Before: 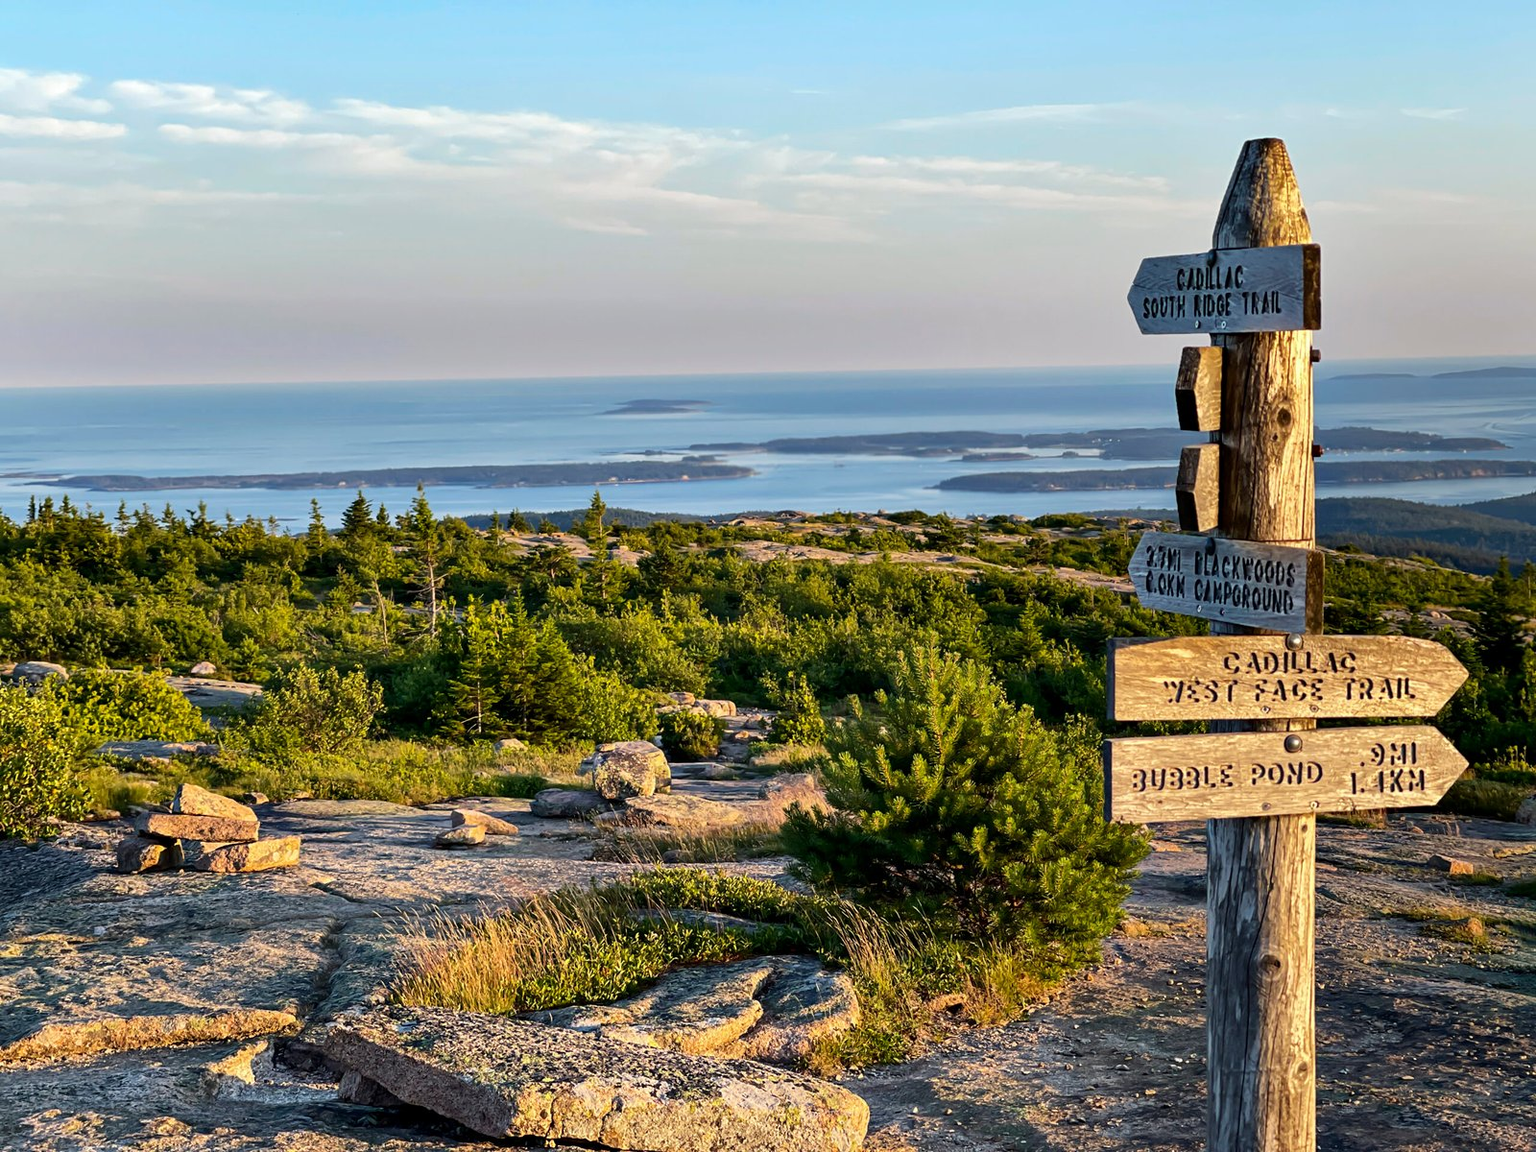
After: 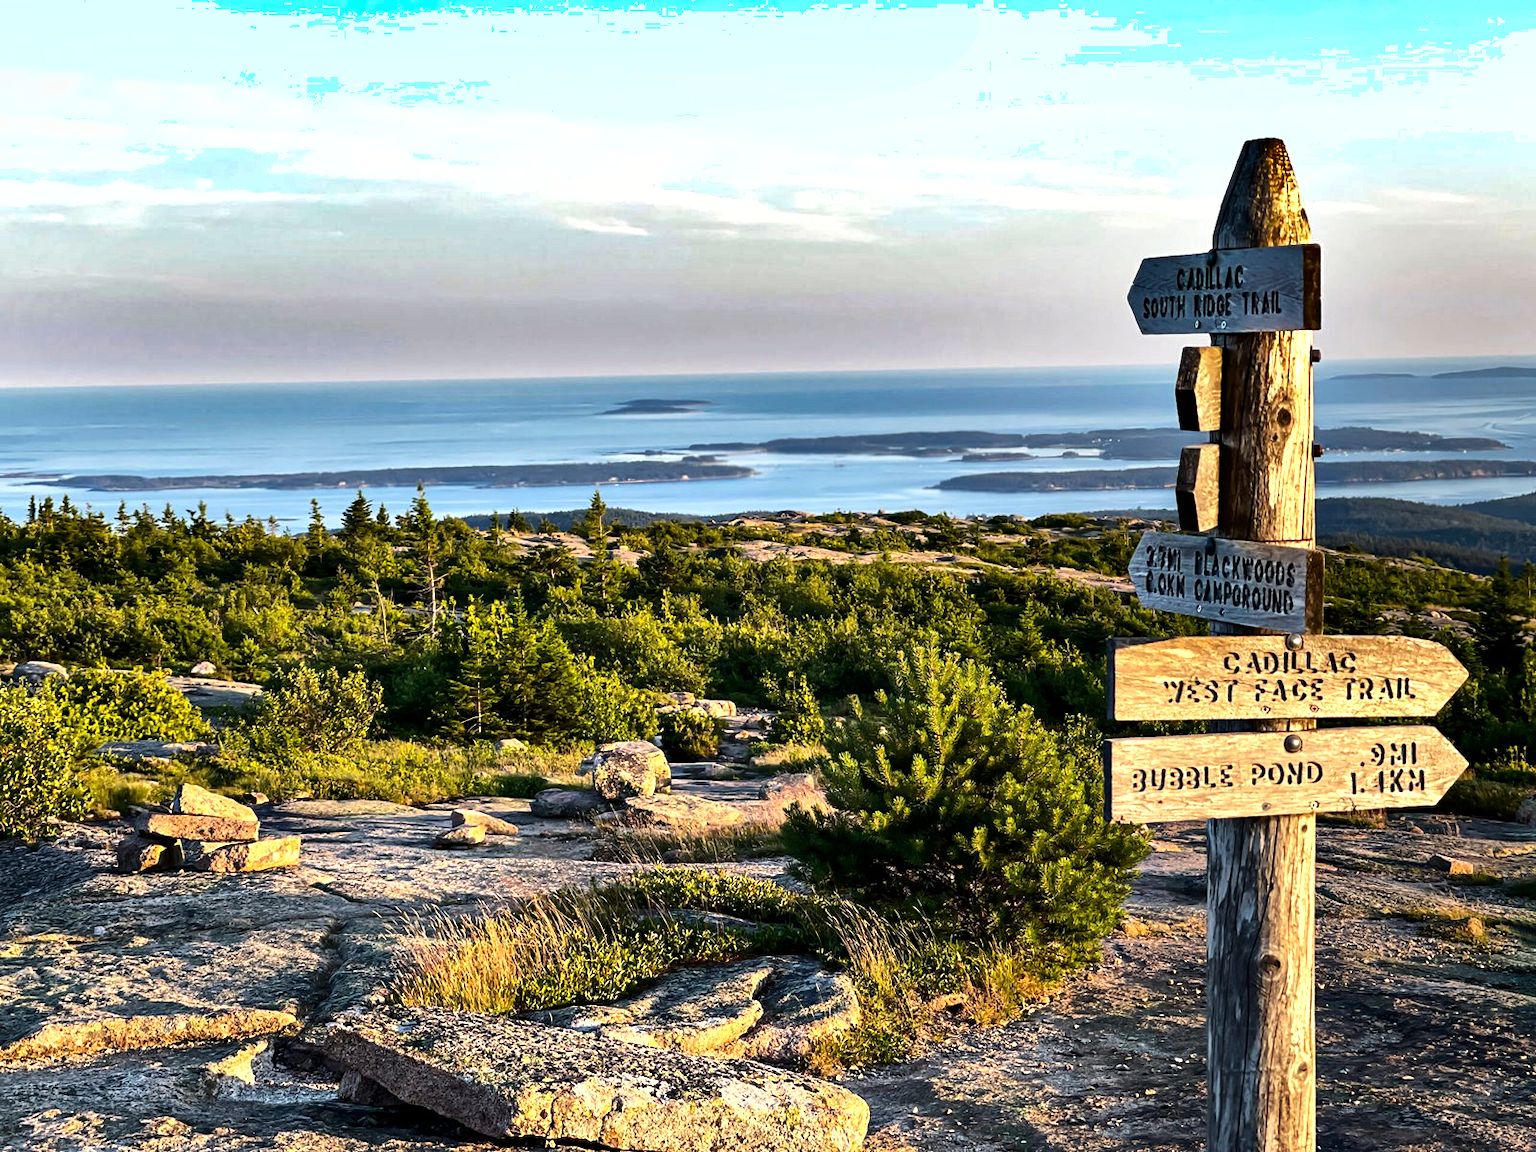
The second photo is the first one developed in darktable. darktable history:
tone equalizer: -8 EV -0.729 EV, -7 EV -0.668 EV, -6 EV -0.625 EV, -5 EV -0.365 EV, -3 EV 0.395 EV, -2 EV 0.6 EV, -1 EV 0.697 EV, +0 EV 0.779 EV, edges refinement/feathering 500, mask exposure compensation -1.57 EV, preserve details no
shadows and highlights: shadows 30.7, highlights -63.18, soften with gaussian
